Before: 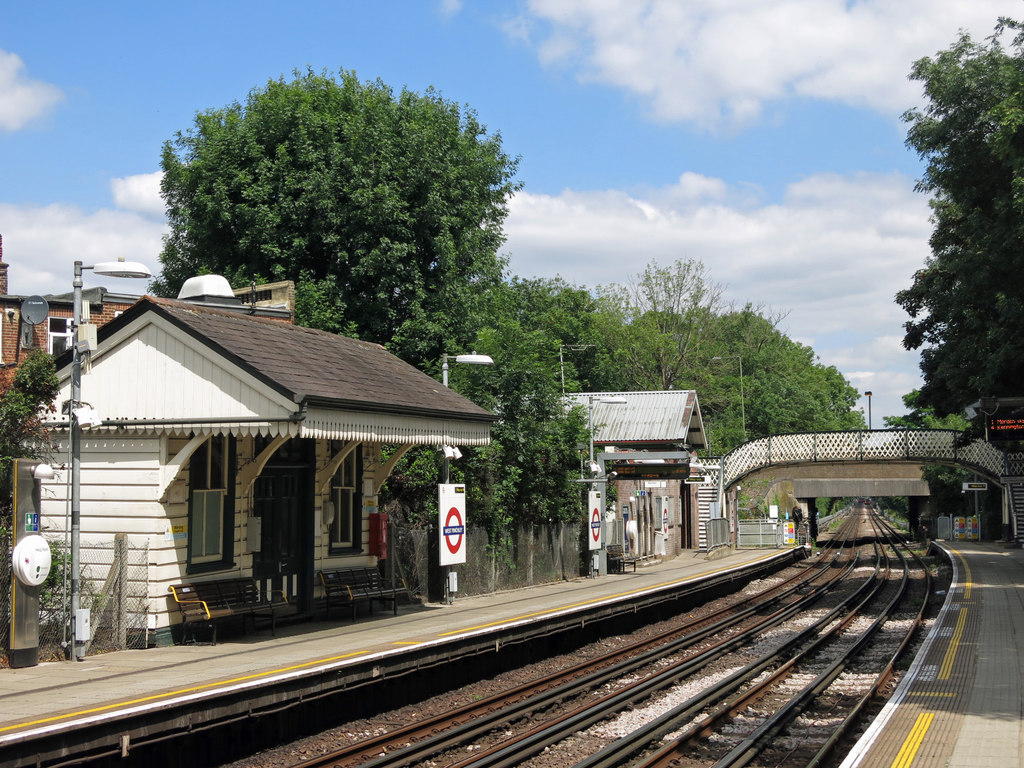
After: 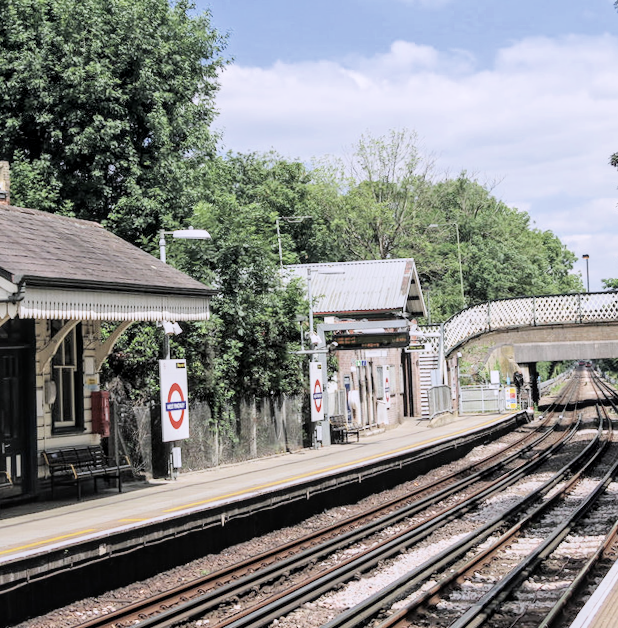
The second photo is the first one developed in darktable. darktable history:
crop and rotate: left 28.256%, top 17.734%, right 12.656%, bottom 3.573%
exposure: black level correction 0, exposure 1.45 EV, compensate exposure bias true, compensate highlight preservation false
rotate and perspective: rotation -1.77°, lens shift (horizontal) 0.004, automatic cropping off
white balance: red 1.004, blue 1.096
contrast brightness saturation: contrast 0.1, saturation -0.36
filmic rgb: black relative exposure -7.15 EV, white relative exposure 5.36 EV, hardness 3.02, color science v6 (2022)
local contrast: on, module defaults
